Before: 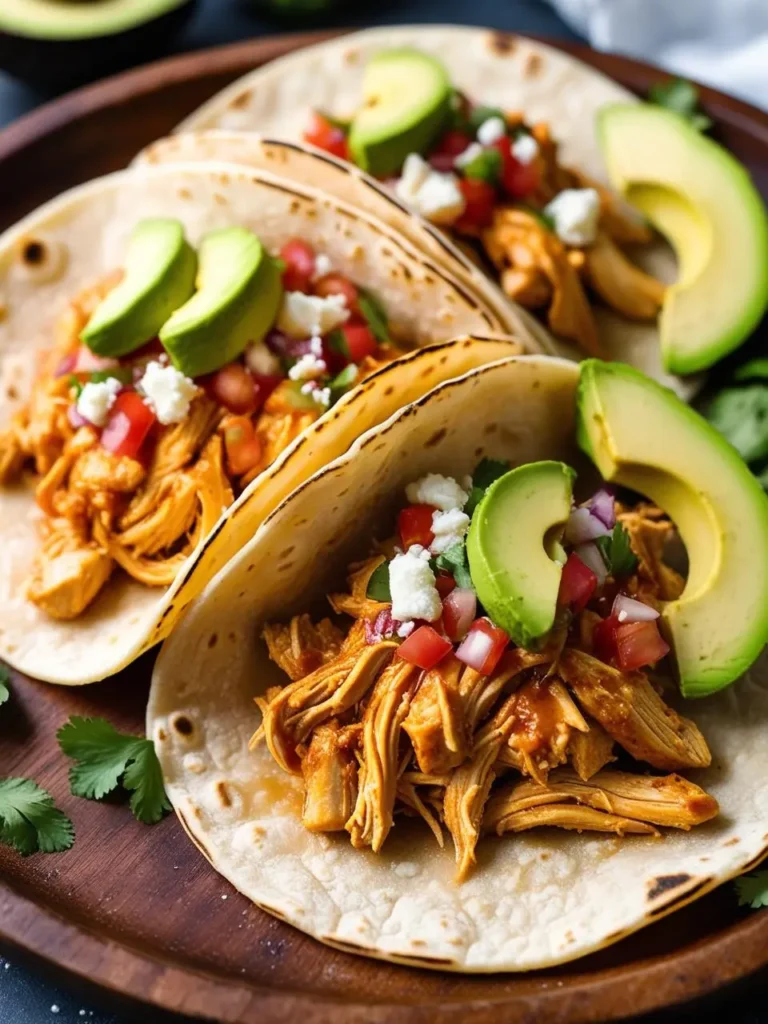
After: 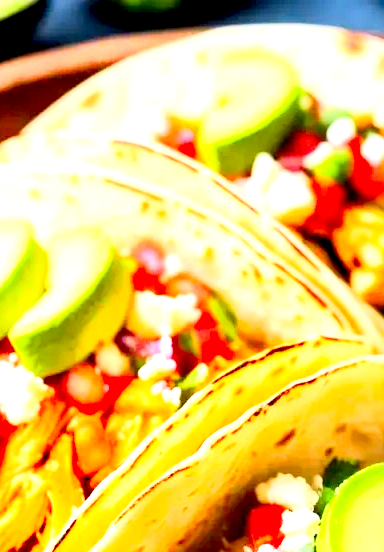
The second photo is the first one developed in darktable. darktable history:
contrast brightness saturation: contrast 0.044, saturation 0.151
base curve: curves: ch0 [(0, 0) (0.088, 0.125) (0.176, 0.251) (0.354, 0.501) (0.613, 0.749) (1, 0.877)]
crop: left 19.633%, right 30.291%, bottom 45.996%
tone equalizer: -8 EV -0.43 EV, -7 EV -0.414 EV, -6 EV -0.367 EV, -5 EV -0.261 EV, -3 EV 0.21 EV, -2 EV 0.31 EV, -1 EV 0.407 EV, +0 EV 0.427 EV, mask exposure compensation -0.513 EV
exposure: black level correction 0.005, exposure 2.063 EV, compensate exposure bias true, compensate highlight preservation false
